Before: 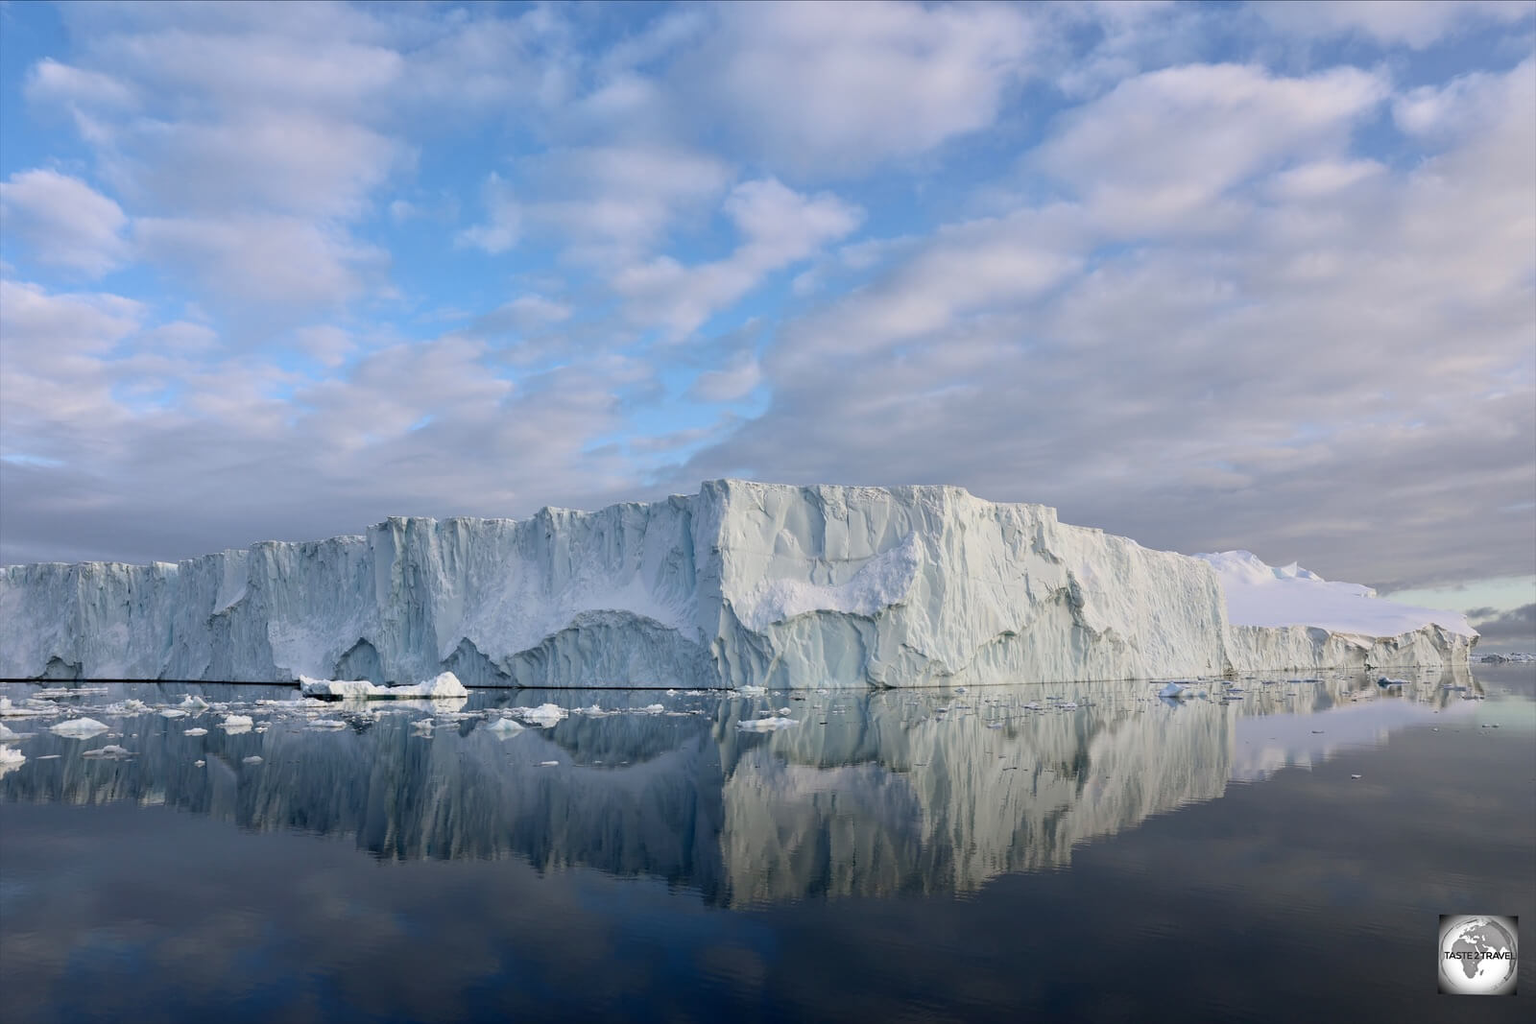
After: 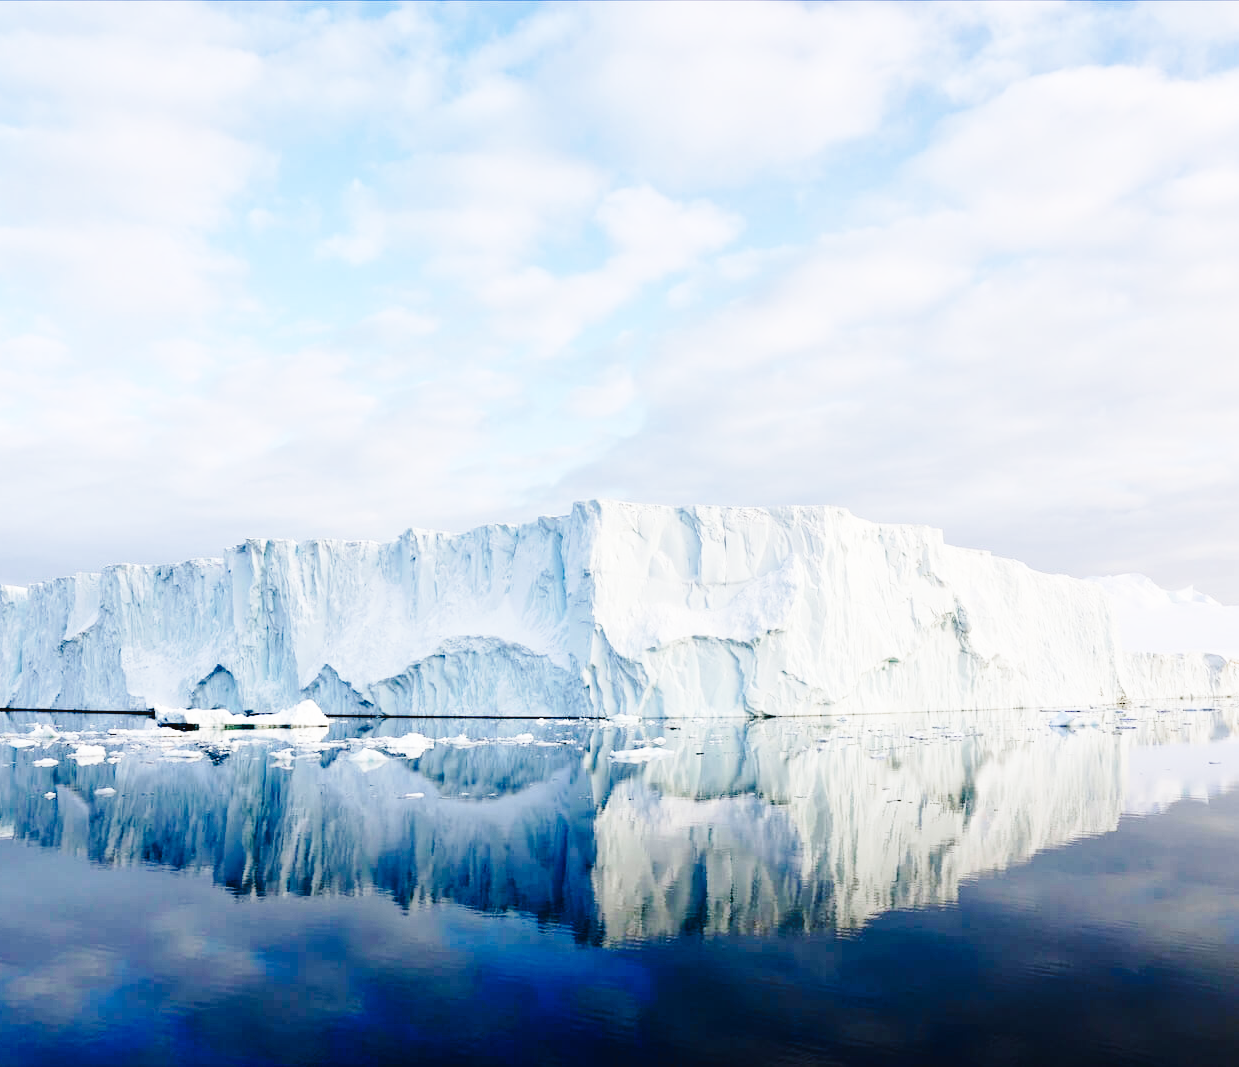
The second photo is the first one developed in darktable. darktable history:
crop: left 9.89%, right 12.625%
base curve: curves: ch0 [(0, 0.003) (0.001, 0.002) (0.006, 0.004) (0.02, 0.022) (0.048, 0.086) (0.094, 0.234) (0.162, 0.431) (0.258, 0.629) (0.385, 0.8) (0.548, 0.918) (0.751, 0.988) (1, 1)], preserve colors none
tone curve: curves: ch0 [(0, 0) (0.003, 0.03) (0.011, 0.032) (0.025, 0.035) (0.044, 0.038) (0.069, 0.041) (0.1, 0.058) (0.136, 0.091) (0.177, 0.133) (0.224, 0.181) (0.277, 0.268) (0.335, 0.363) (0.399, 0.461) (0.468, 0.554) (0.543, 0.633) (0.623, 0.709) (0.709, 0.784) (0.801, 0.869) (0.898, 0.938) (1, 1)], preserve colors none
